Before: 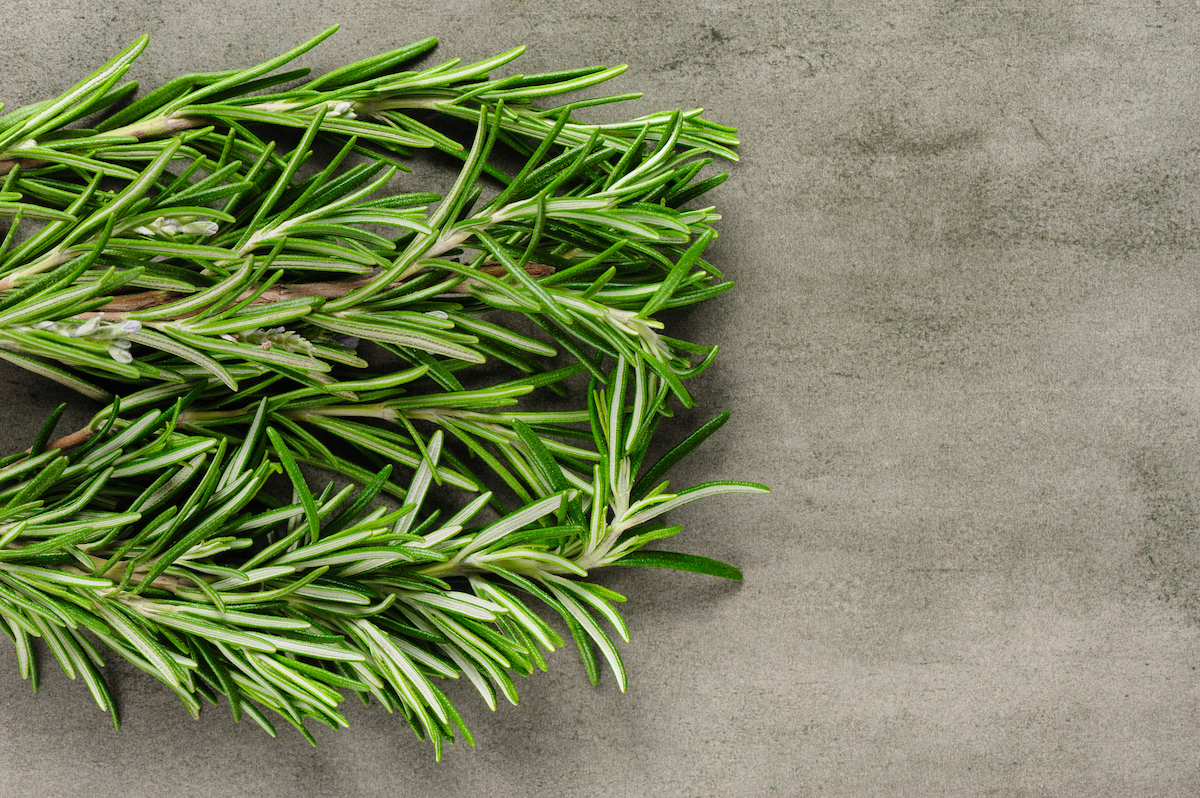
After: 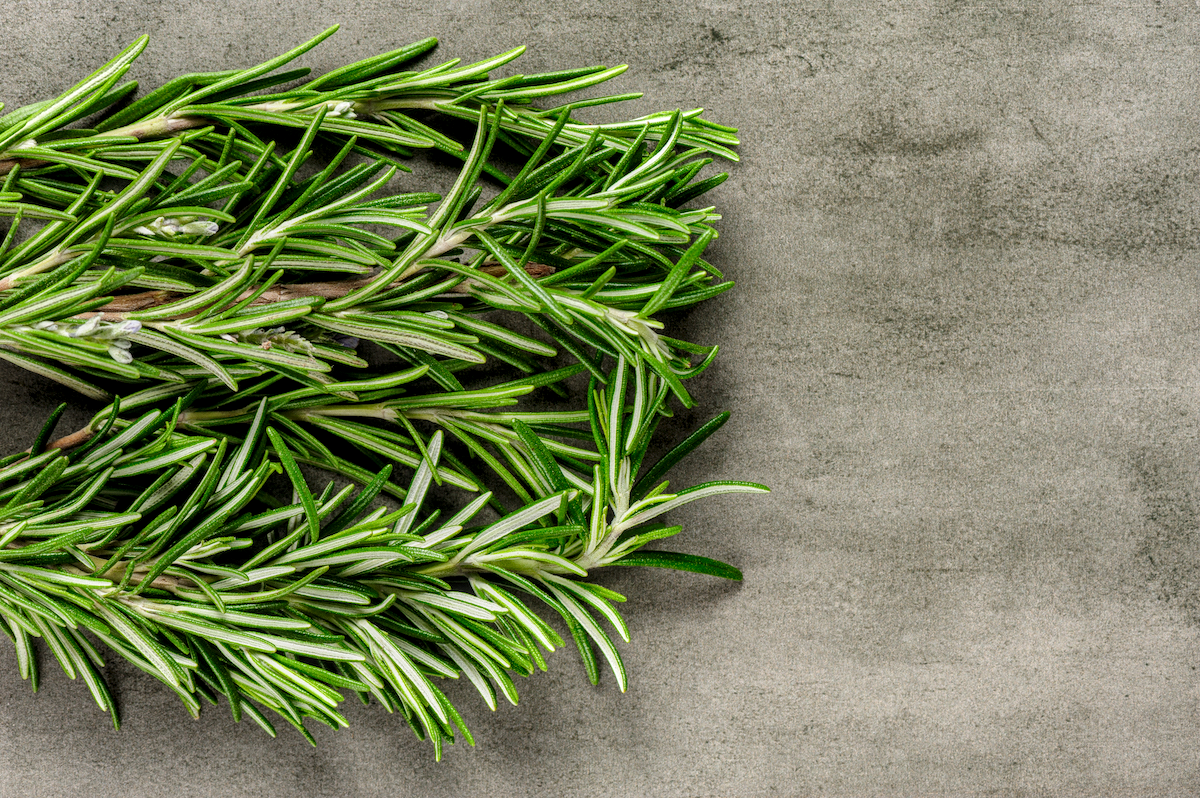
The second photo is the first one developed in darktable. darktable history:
local contrast: detail 142%
exposure: compensate highlight preservation false
